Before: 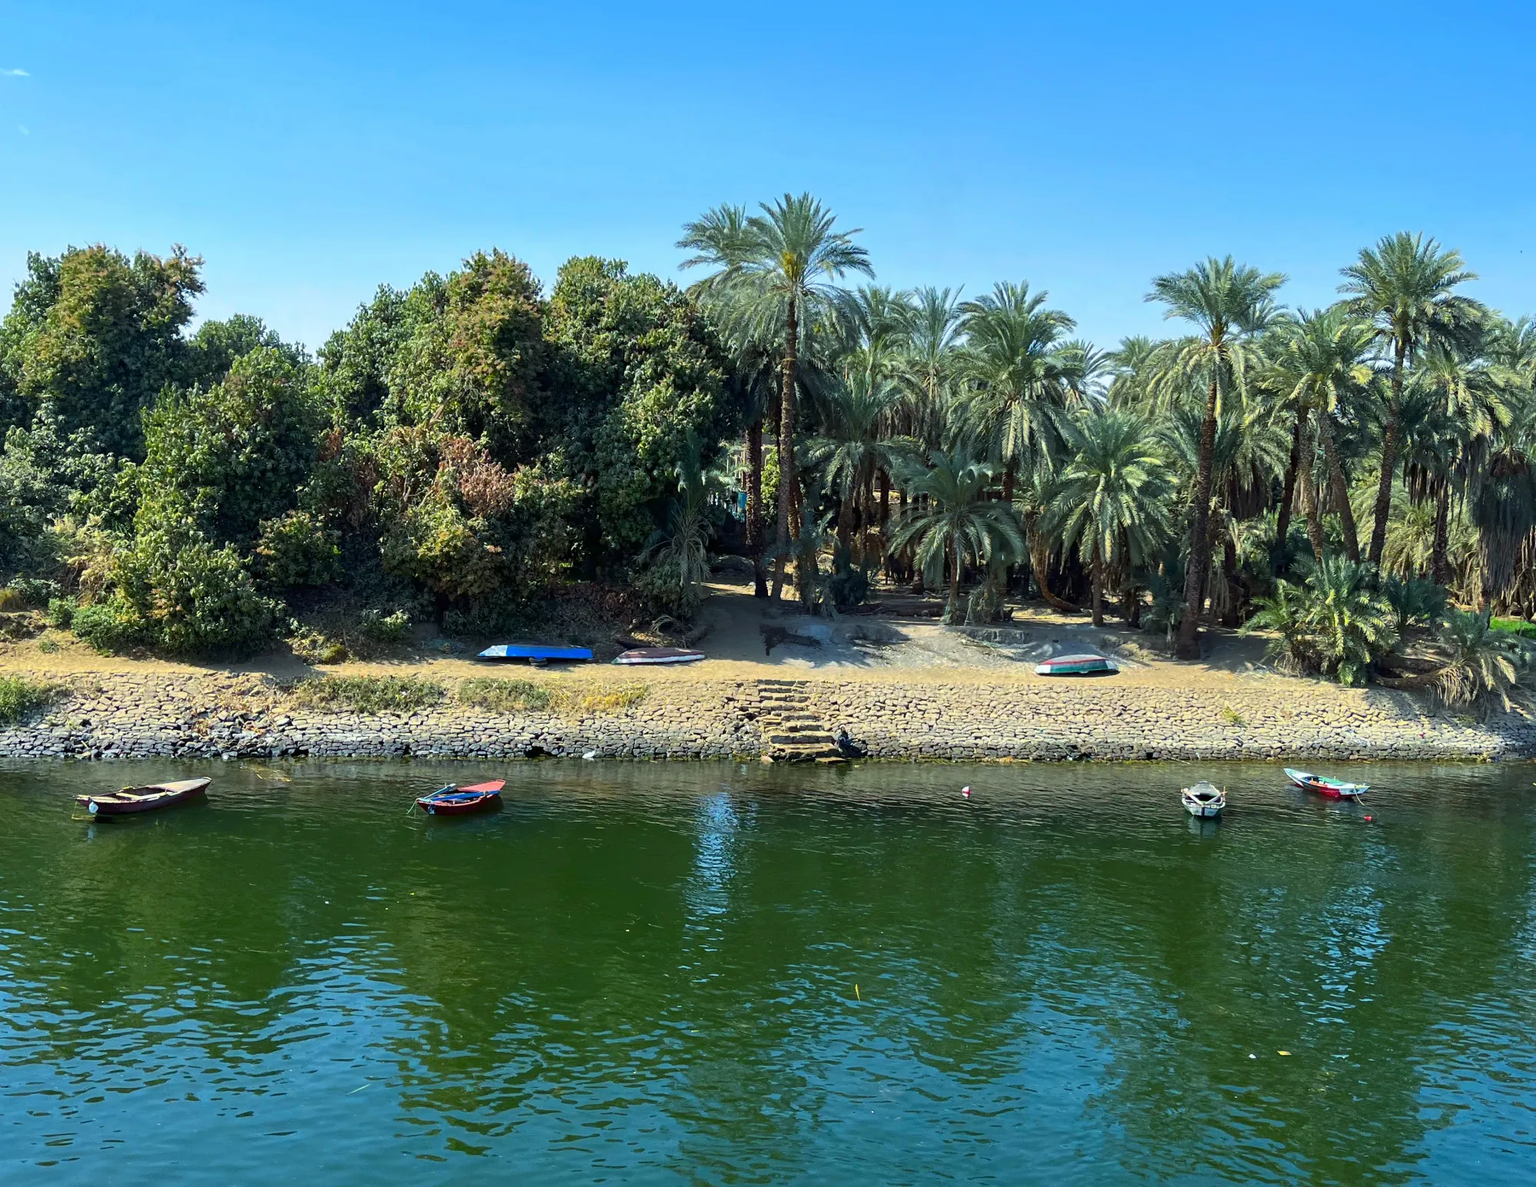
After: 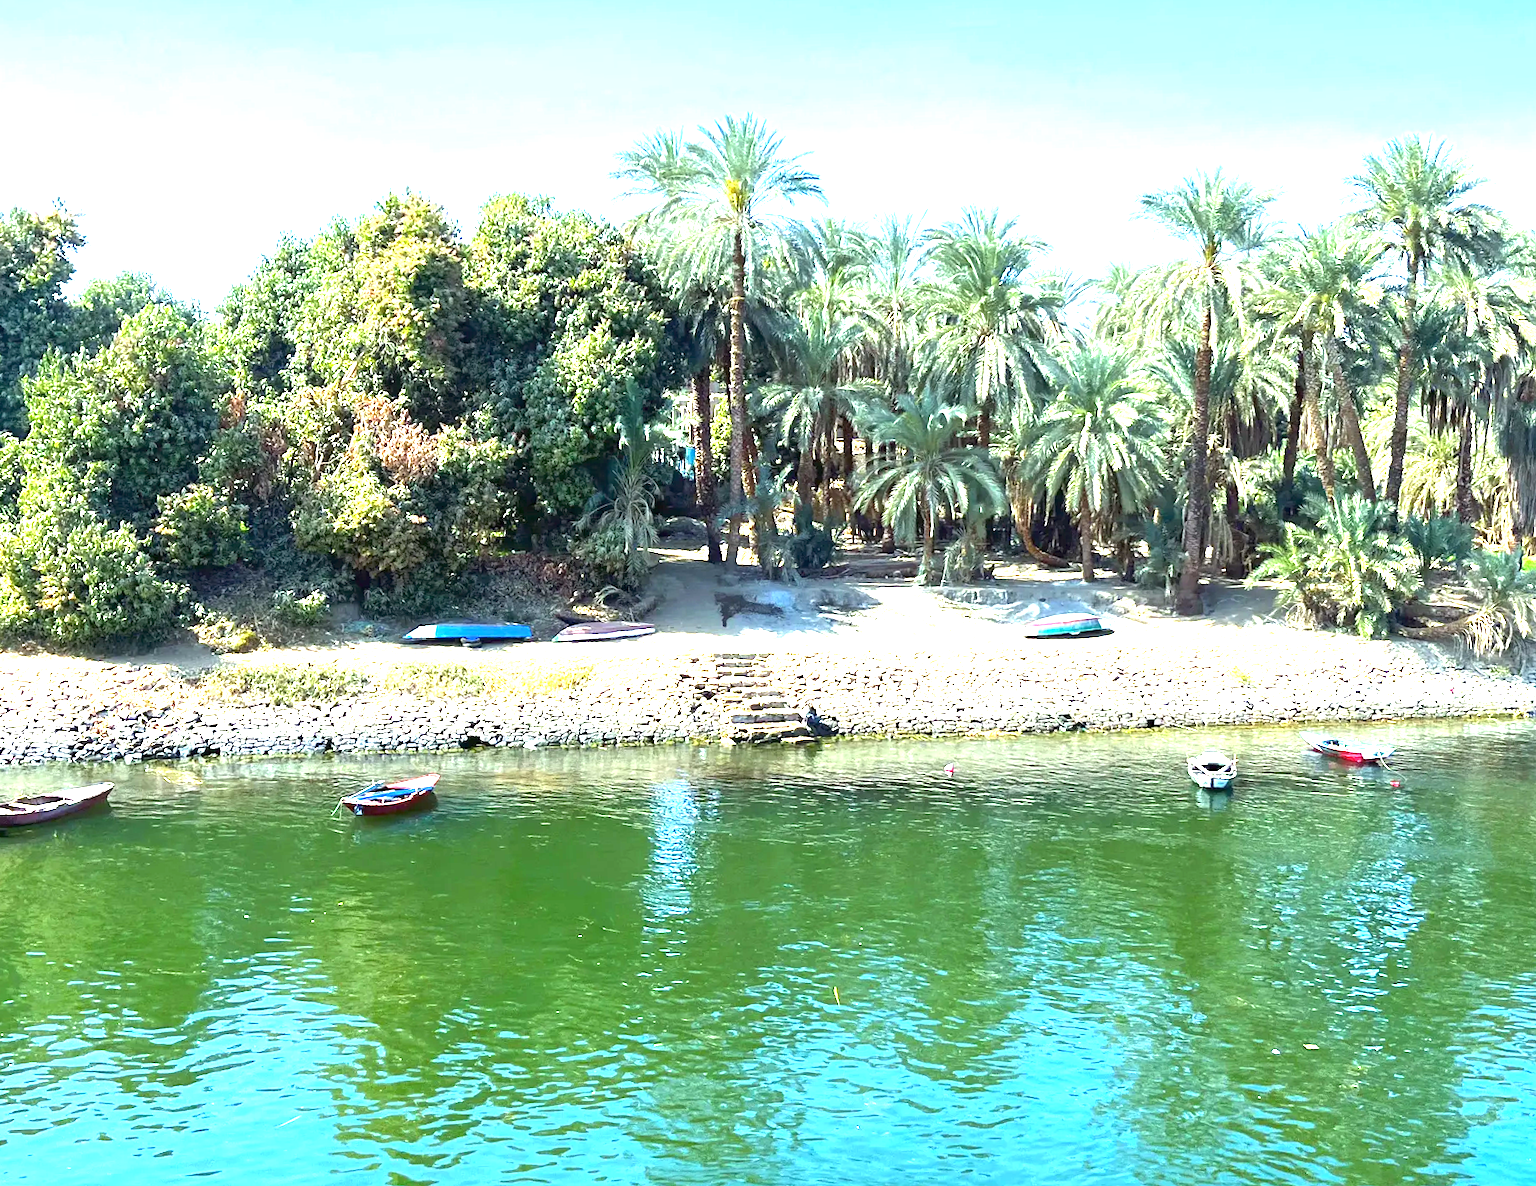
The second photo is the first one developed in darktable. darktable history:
crop and rotate: angle 1.96°, left 5.673%, top 5.673%
exposure: black level correction 0, exposure 2.327 EV, compensate exposure bias true, compensate highlight preservation false
